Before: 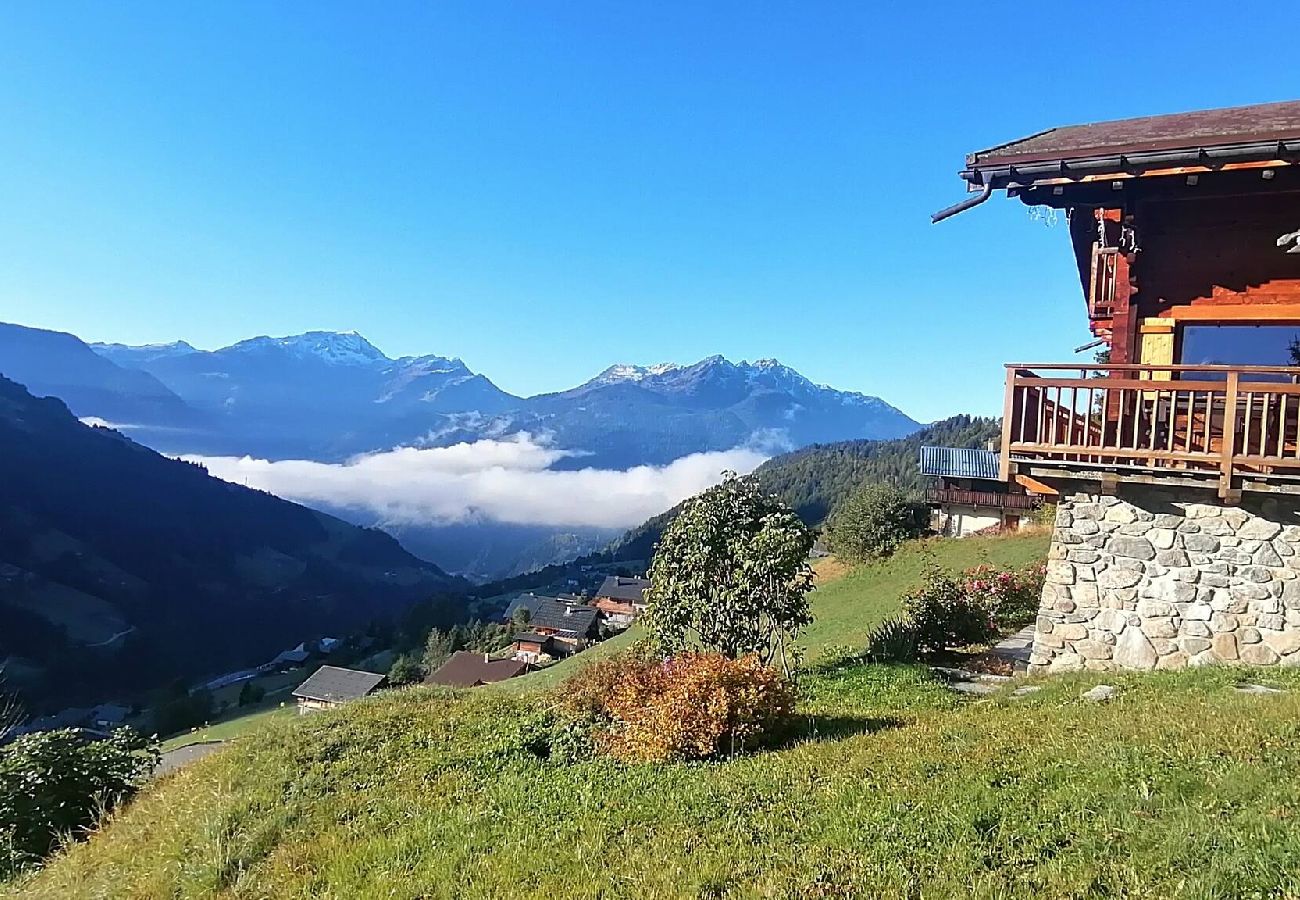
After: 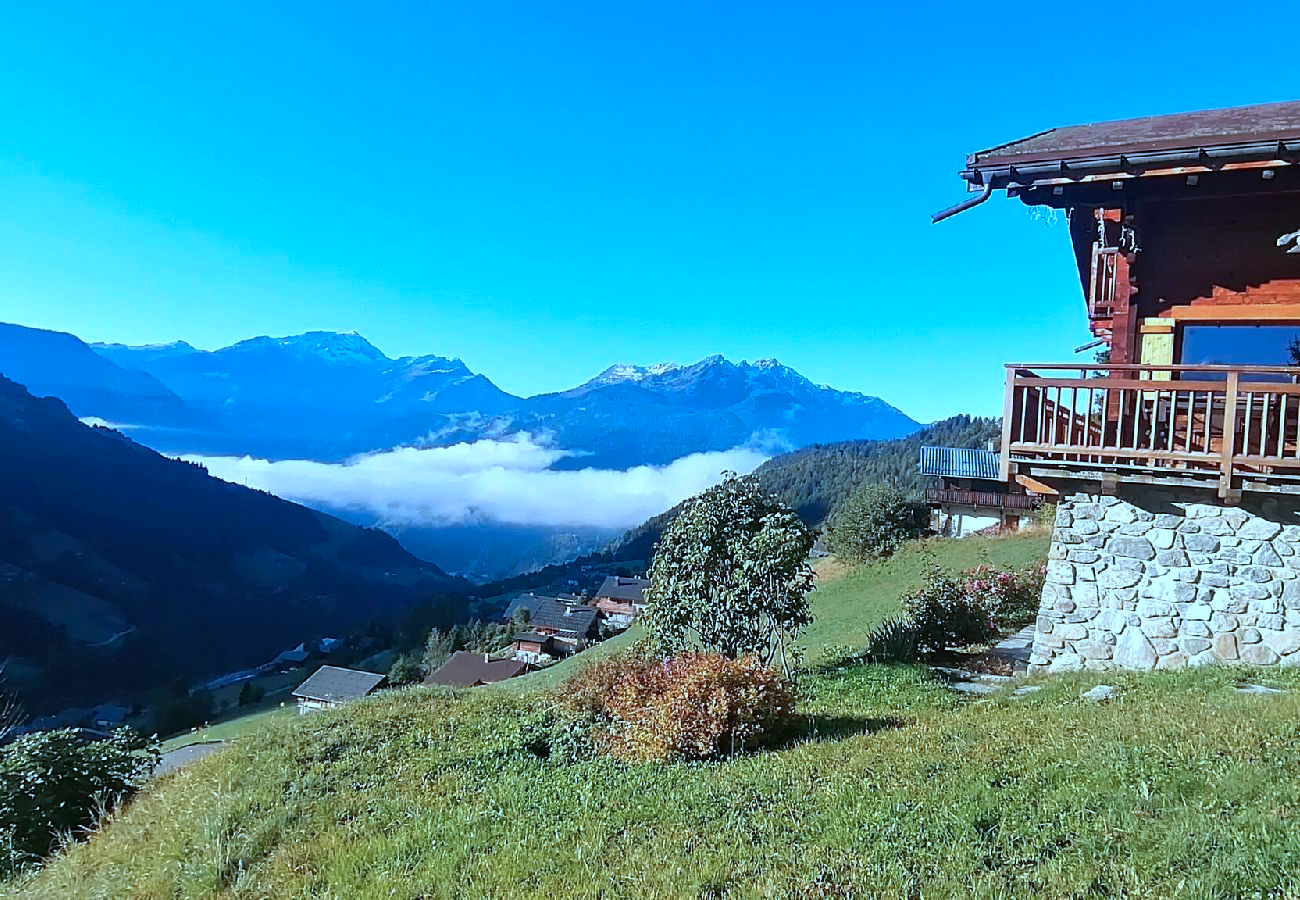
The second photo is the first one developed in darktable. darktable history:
color correction: highlights a* -11.71, highlights b* -15.58
white balance: red 0.967, blue 1.119, emerald 0.756
